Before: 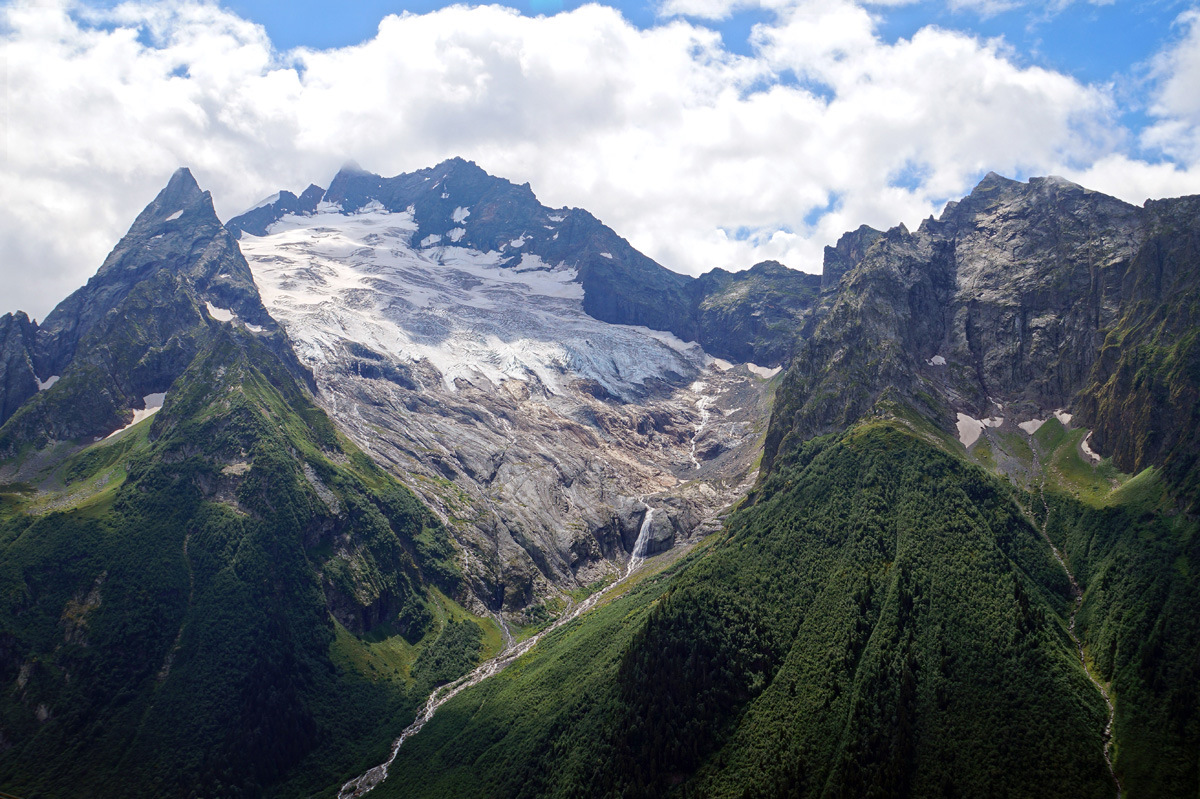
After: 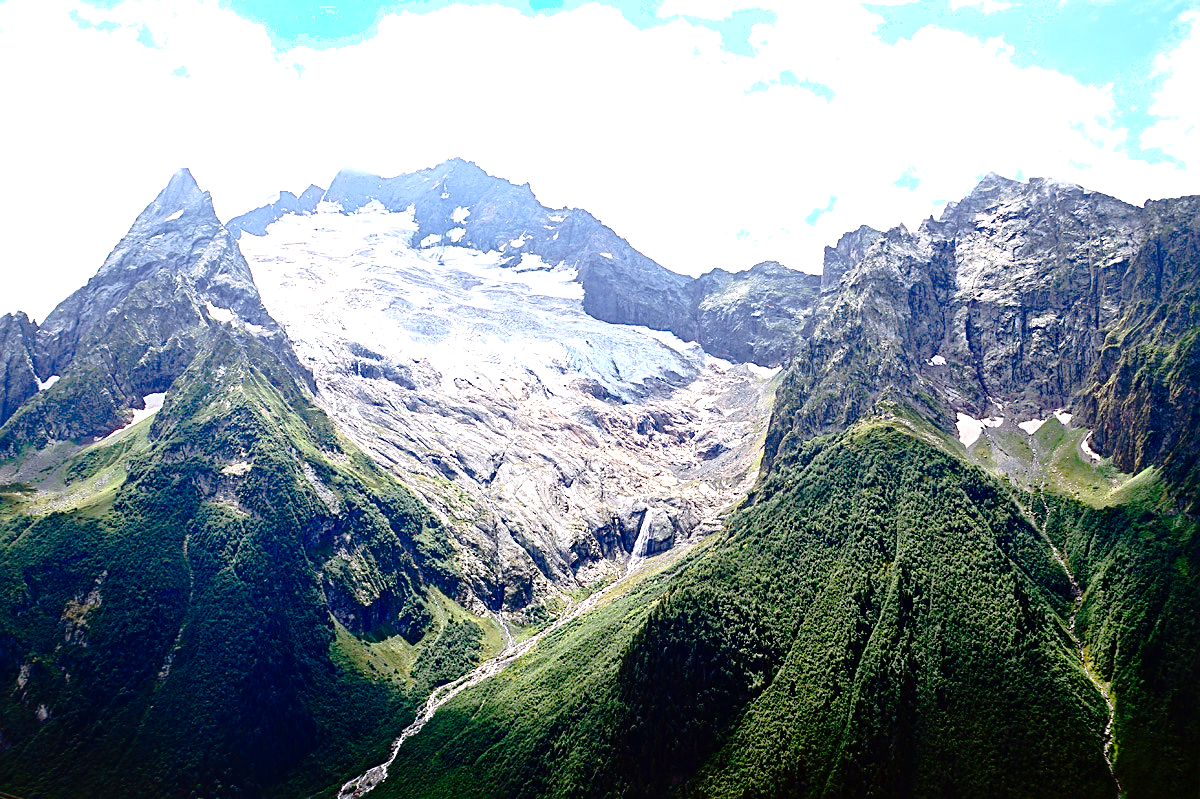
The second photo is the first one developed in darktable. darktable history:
local contrast: mode bilateral grid, contrast 24, coarseness 50, detail 121%, midtone range 0.2
exposure: black level correction 0, exposure 1.278 EV, compensate highlight preservation false
contrast brightness saturation: contrast 0.197, brightness -0.107, saturation 0.104
tone curve: curves: ch0 [(0, 0) (0.003, 0.019) (0.011, 0.019) (0.025, 0.023) (0.044, 0.032) (0.069, 0.046) (0.1, 0.073) (0.136, 0.129) (0.177, 0.207) (0.224, 0.295) (0.277, 0.394) (0.335, 0.48) (0.399, 0.524) (0.468, 0.575) (0.543, 0.628) (0.623, 0.684) (0.709, 0.739) (0.801, 0.808) (0.898, 0.9) (1, 1)], preserve colors none
sharpen: on, module defaults
shadows and highlights: shadows -1.4, highlights 41.53
